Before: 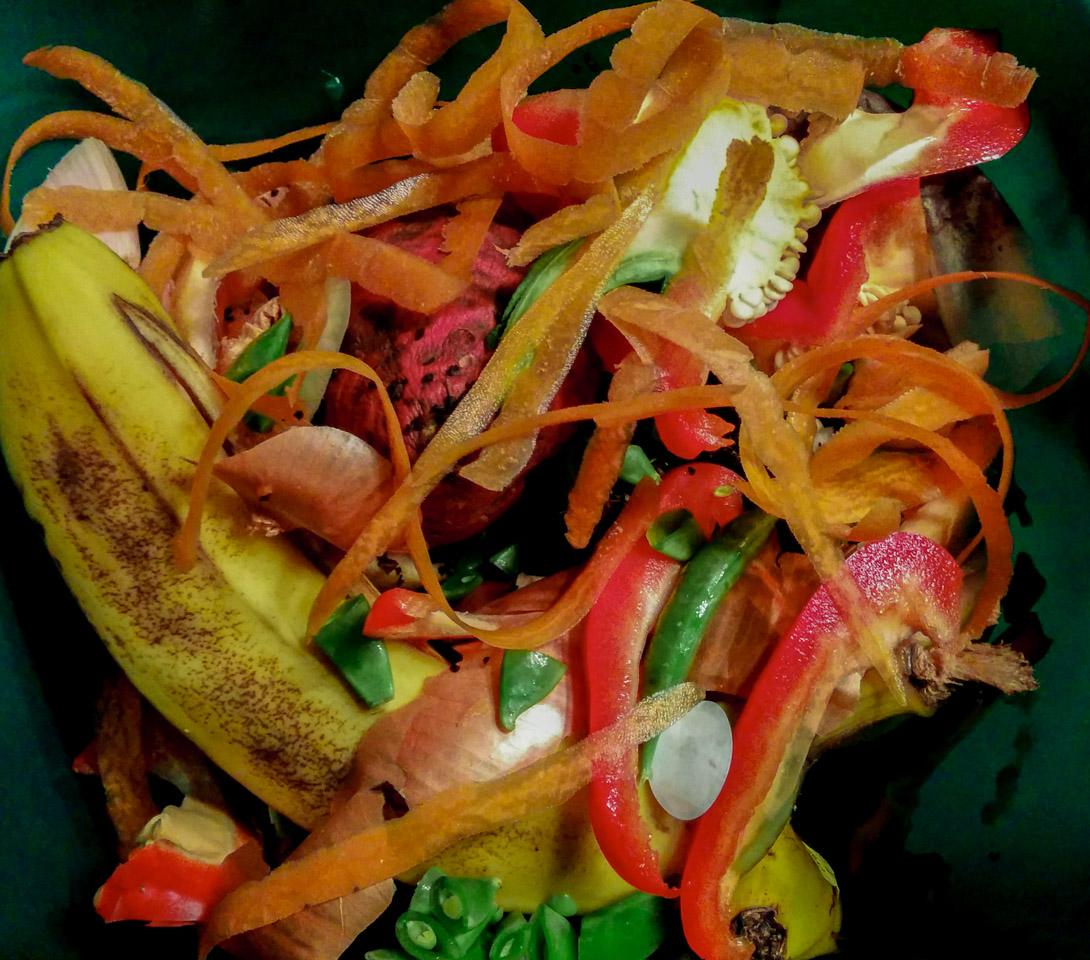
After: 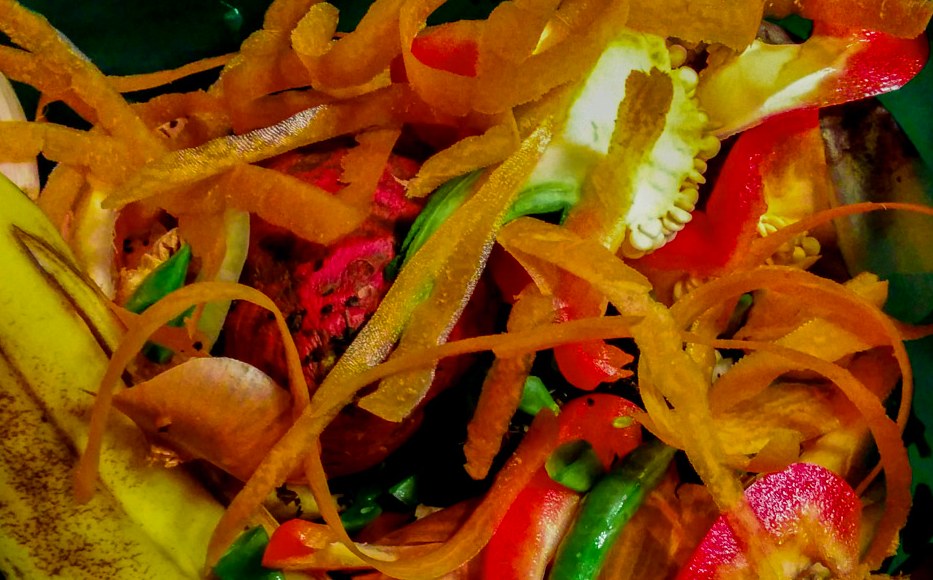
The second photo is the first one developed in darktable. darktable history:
color balance rgb: linear chroma grading › global chroma 15%, perceptual saturation grading › global saturation 30%
crop and rotate: left 9.345%, top 7.22%, right 4.982%, bottom 32.331%
